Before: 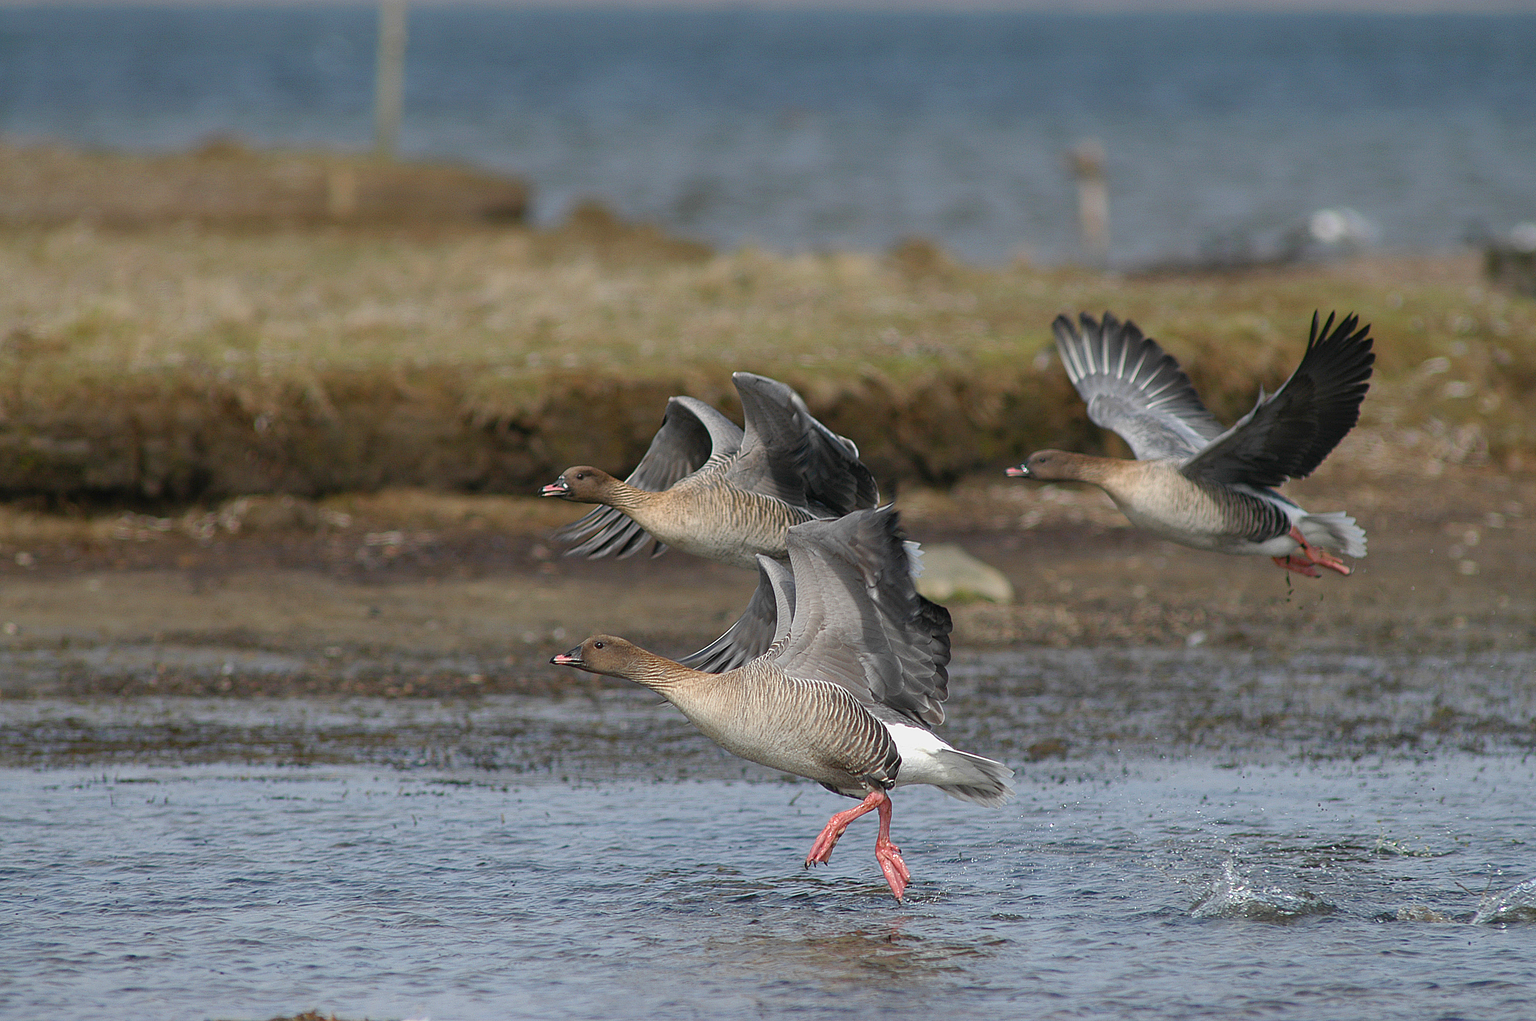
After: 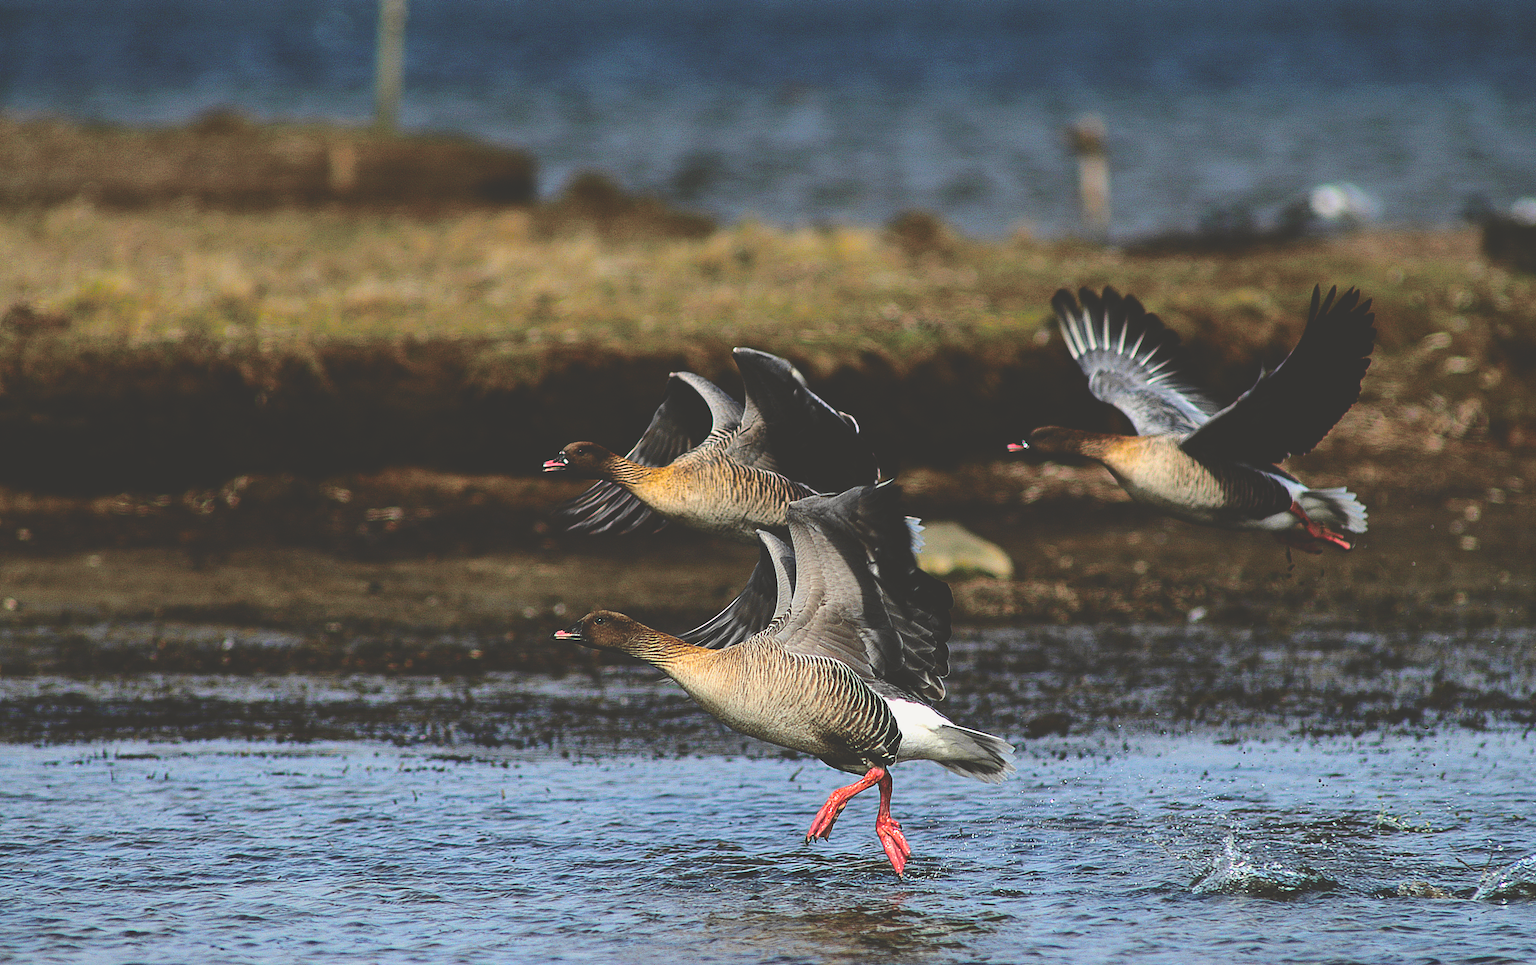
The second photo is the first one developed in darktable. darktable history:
crop and rotate: top 2.479%, bottom 3.018%
base curve: curves: ch0 [(0, 0.036) (0.083, 0.04) (0.804, 1)], preserve colors none
tone curve: curves: ch0 [(0, 0.011) (0.104, 0.085) (0.236, 0.234) (0.398, 0.507) (0.498, 0.621) (0.65, 0.757) (0.835, 0.883) (1, 0.961)]; ch1 [(0, 0) (0.353, 0.344) (0.43, 0.401) (0.479, 0.476) (0.502, 0.502) (0.54, 0.542) (0.602, 0.613) (0.638, 0.668) (0.693, 0.727) (1, 1)]; ch2 [(0, 0) (0.34, 0.314) (0.434, 0.43) (0.5, 0.506) (0.521, 0.54) (0.54, 0.56) (0.595, 0.613) (0.644, 0.729) (1, 1)], color space Lab, independent channels, preserve colors none
